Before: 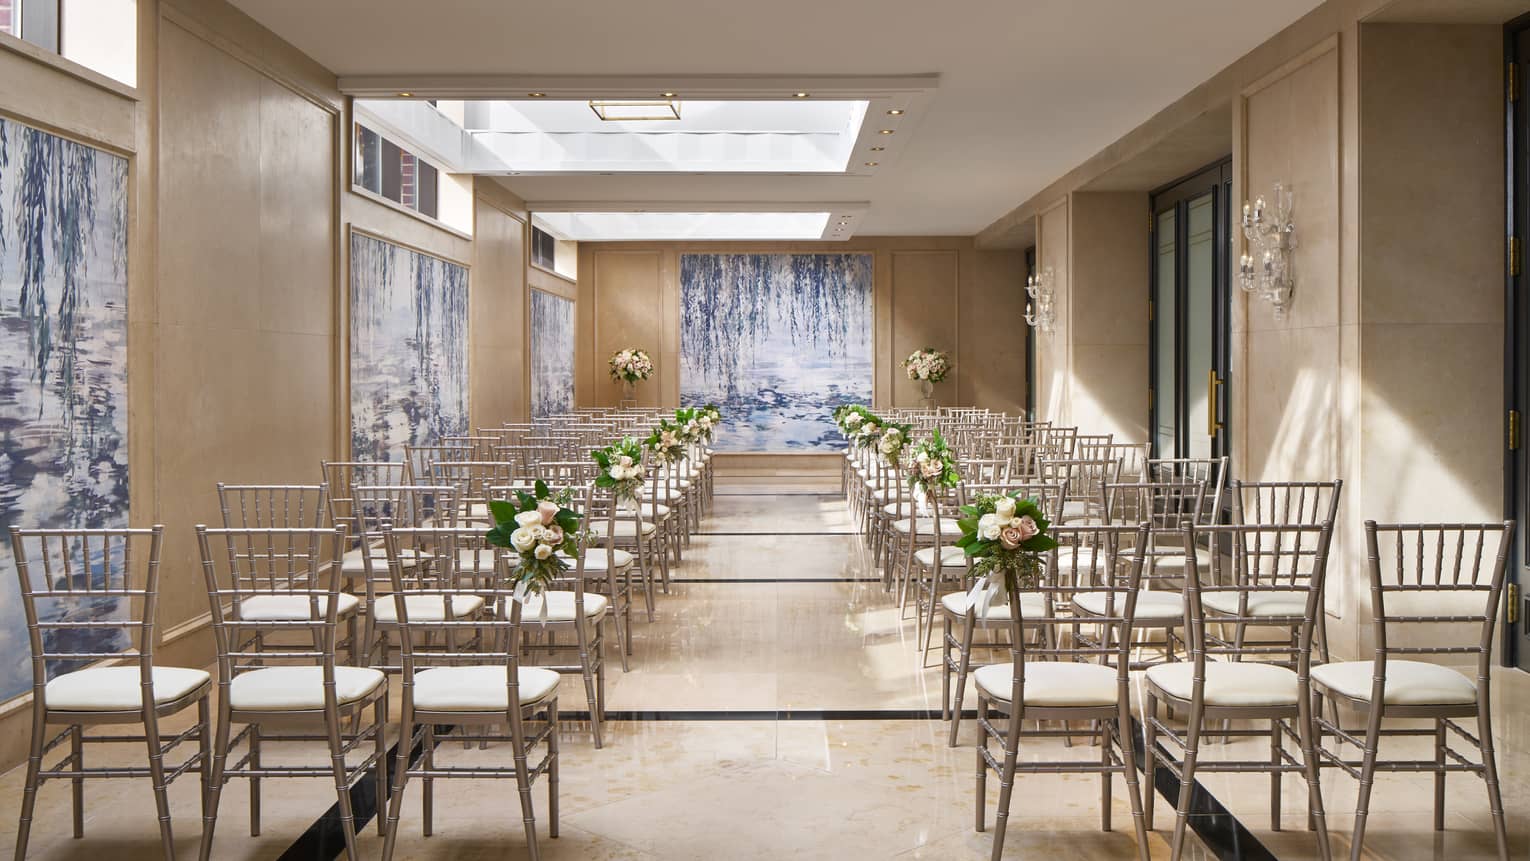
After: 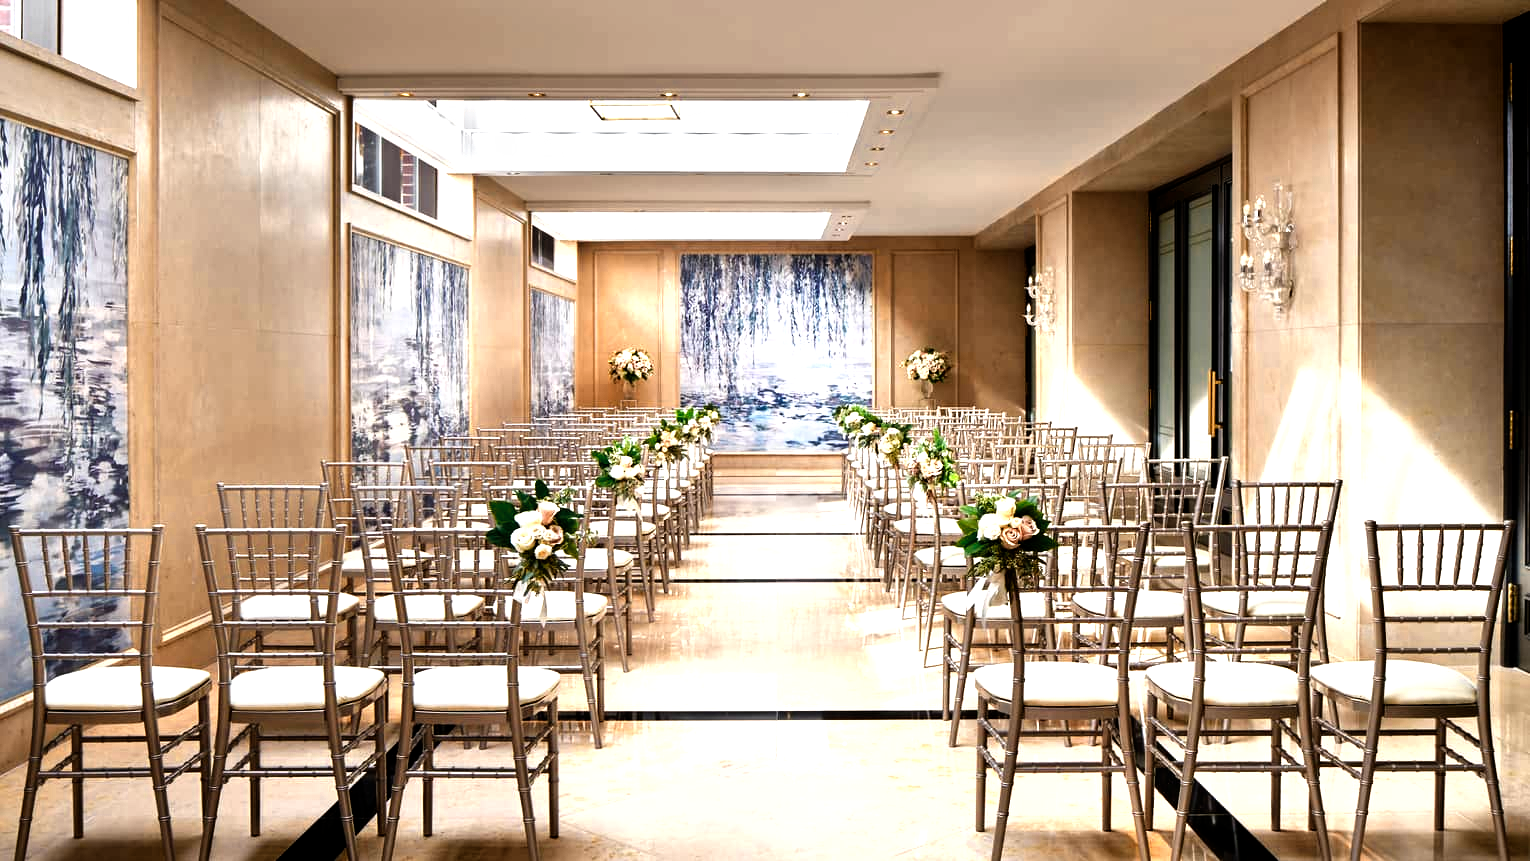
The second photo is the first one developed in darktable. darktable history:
color zones: curves: ch0 [(0.018, 0.548) (0.197, 0.654) (0.425, 0.447) (0.605, 0.658) (0.732, 0.579)]; ch1 [(0.105, 0.531) (0.224, 0.531) (0.386, 0.39) (0.618, 0.456) (0.732, 0.456) (0.956, 0.421)]; ch2 [(0.039, 0.583) (0.215, 0.465) (0.399, 0.544) (0.465, 0.548) (0.614, 0.447) (0.724, 0.43) (0.882, 0.623) (0.956, 0.632)]
filmic rgb: black relative exposure -8.26 EV, white relative exposure 2.21 EV, threshold 5.95 EV, hardness 7.18, latitude 86.11%, contrast 1.688, highlights saturation mix -3.79%, shadows ↔ highlights balance -1.83%, preserve chrominance no, color science v5 (2021), iterations of high-quality reconstruction 0, enable highlight reconstruction true
